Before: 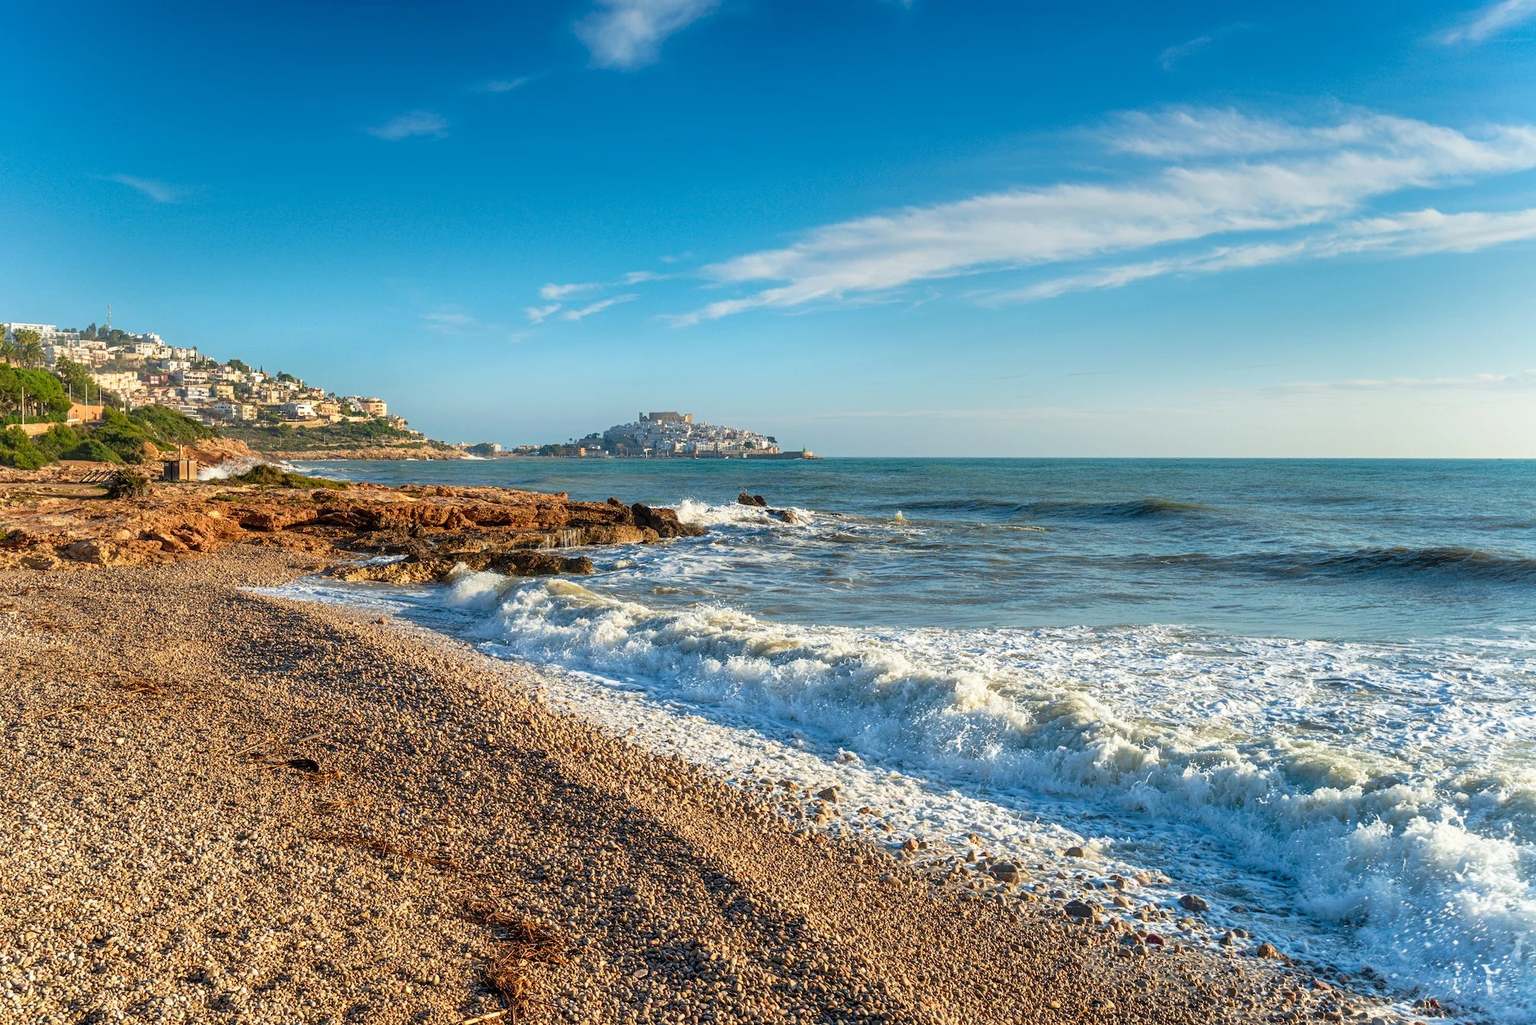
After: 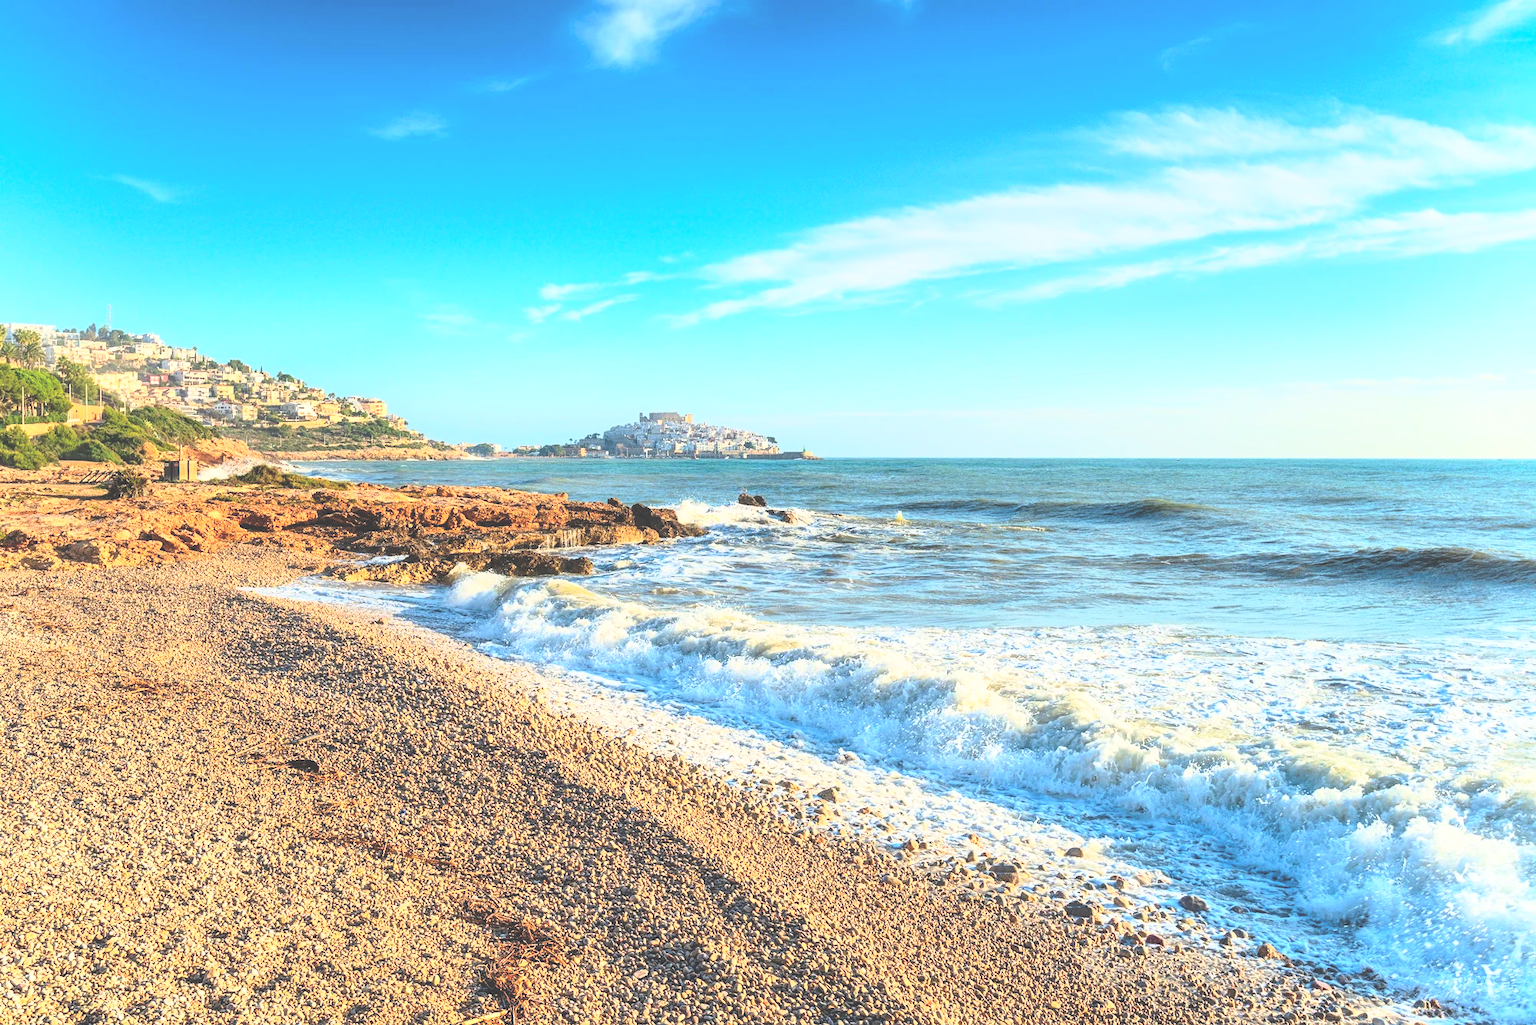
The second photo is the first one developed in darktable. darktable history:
exposure: black level correction -0.031, compensate highlight preservation false
base curve: curves: ch0 [(0, 0) (0.005, 0.002) (0.193, 0.295) (0.399, 0.664) (0.75, 0.928) (1, 1)]
contrast brightness saturation: contrast 0.2, brightness 0.168, saturation 0.226
